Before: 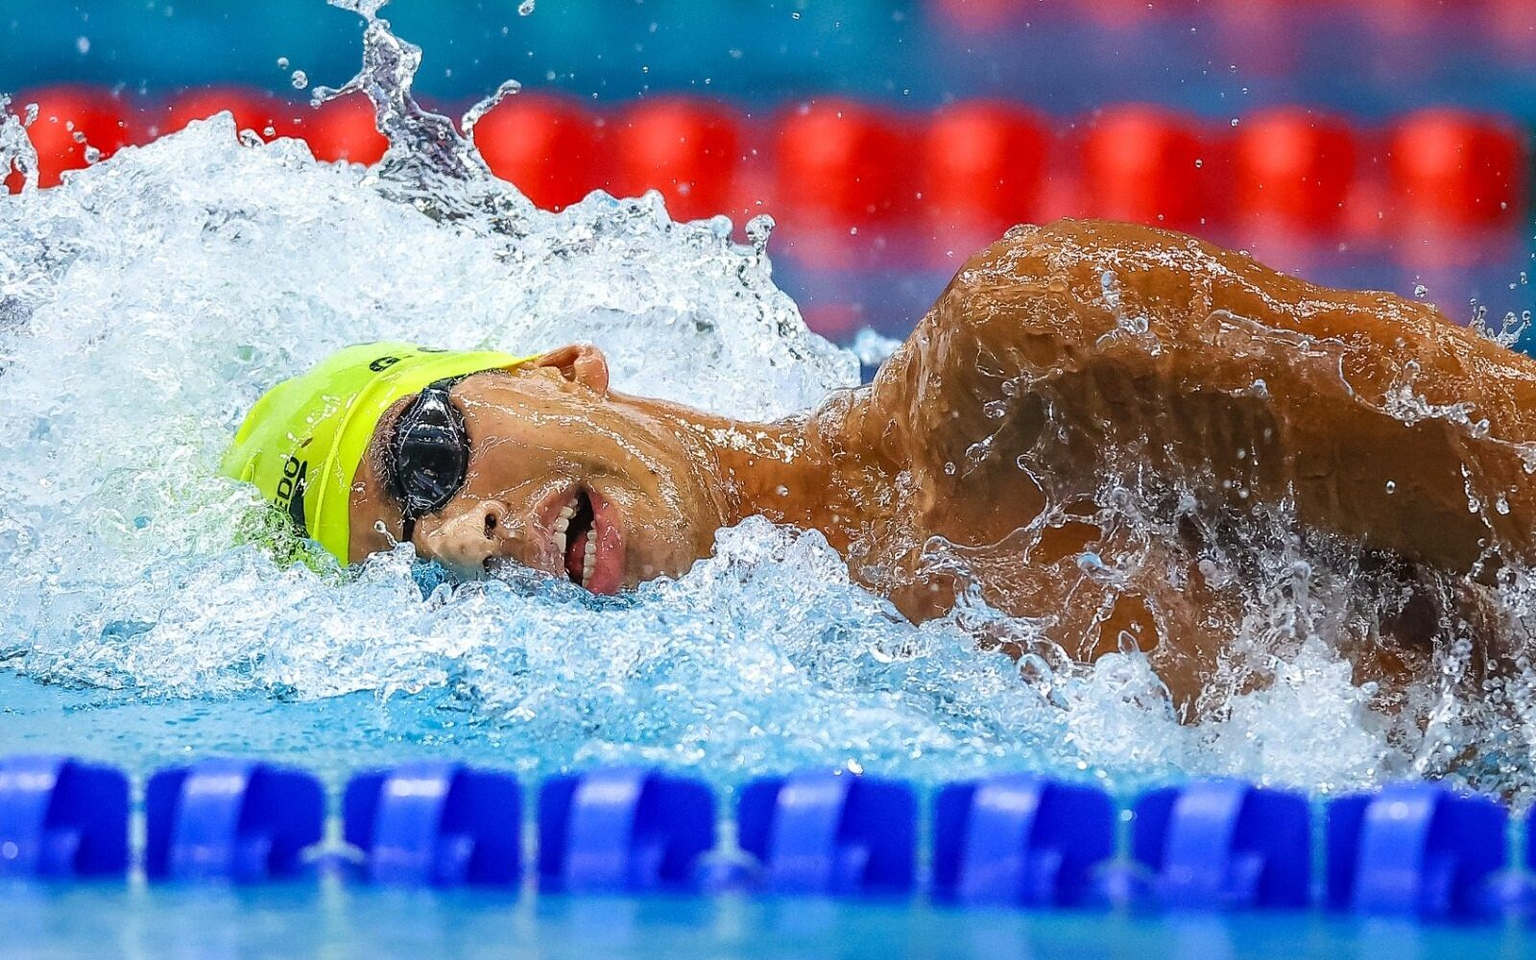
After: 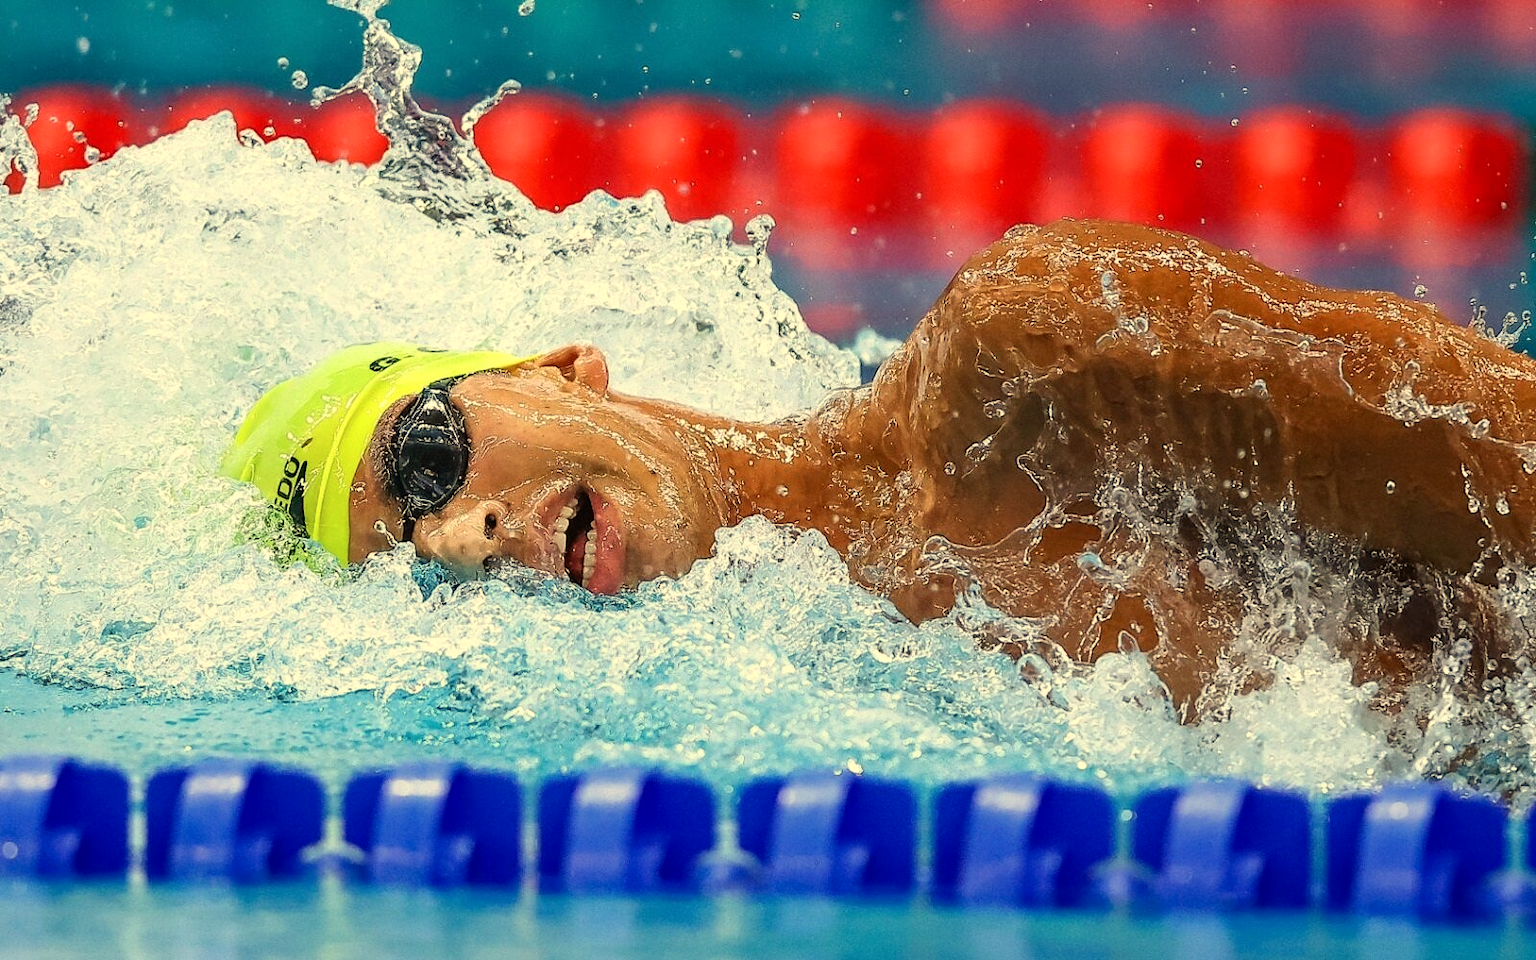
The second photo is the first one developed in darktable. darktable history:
white balance: red 1.08, blue 0.791
shadows and highlights: shadows -30, highlights 30
